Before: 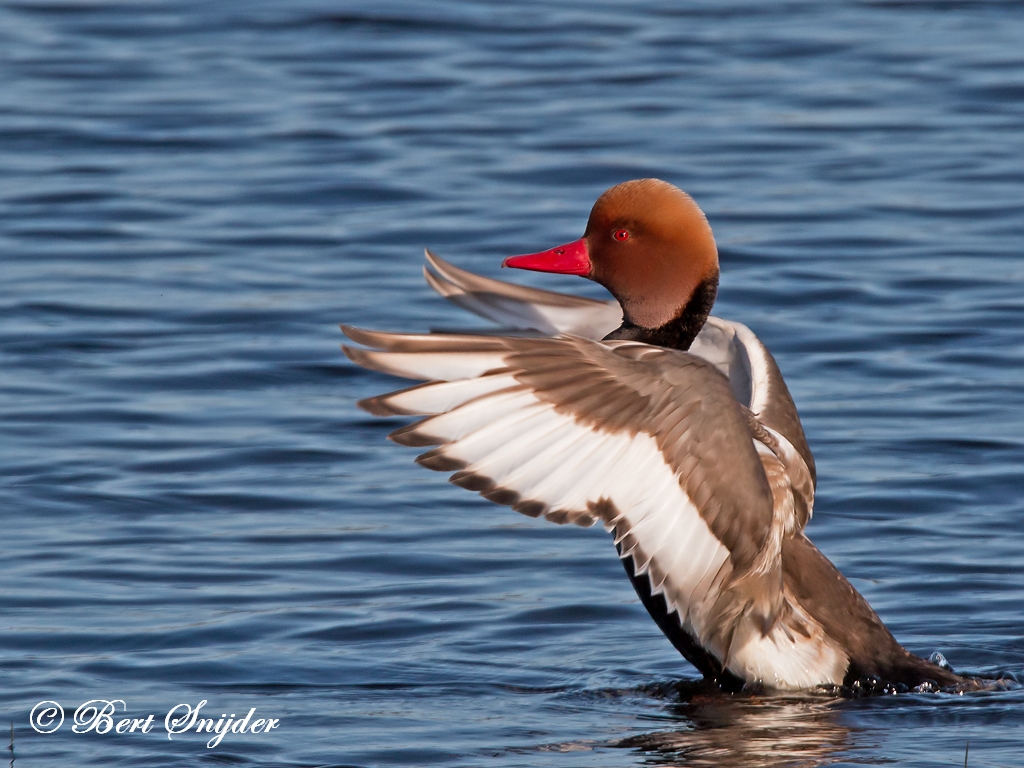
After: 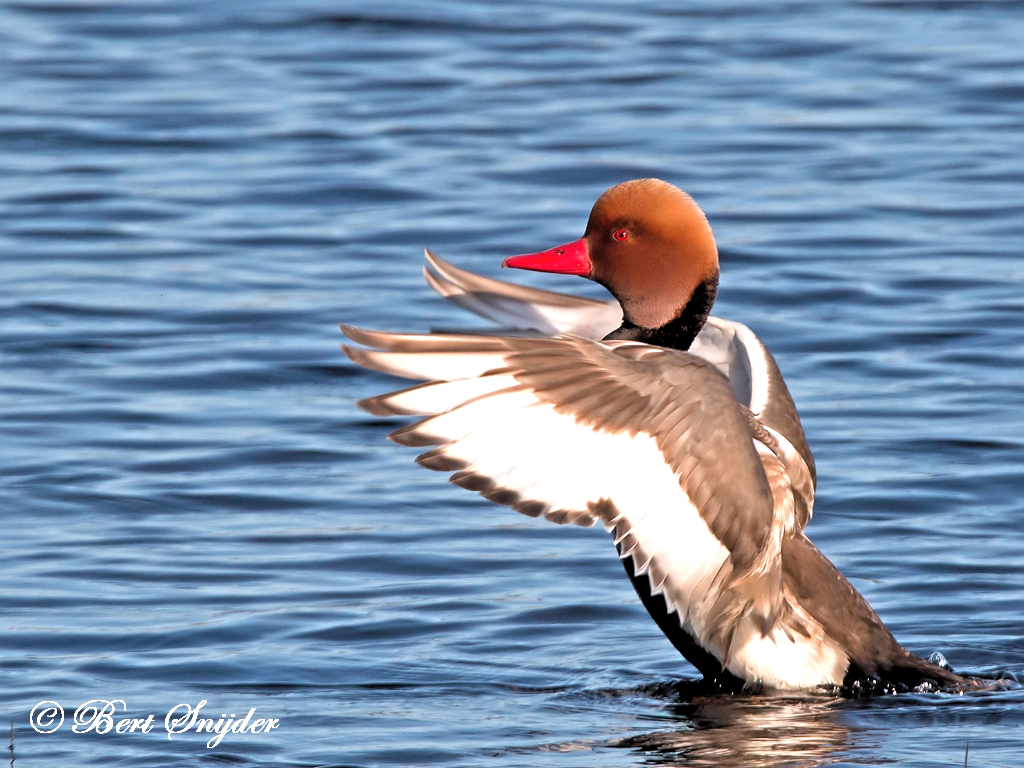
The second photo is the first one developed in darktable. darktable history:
exposure: black level correction -0.002, exposure 0.54 EV, compensate highlight preservation false
rgb levels: levels [[0.01, 0.419, 0.839], [0, 0.5, 1], [0, 0.5, 1]]
